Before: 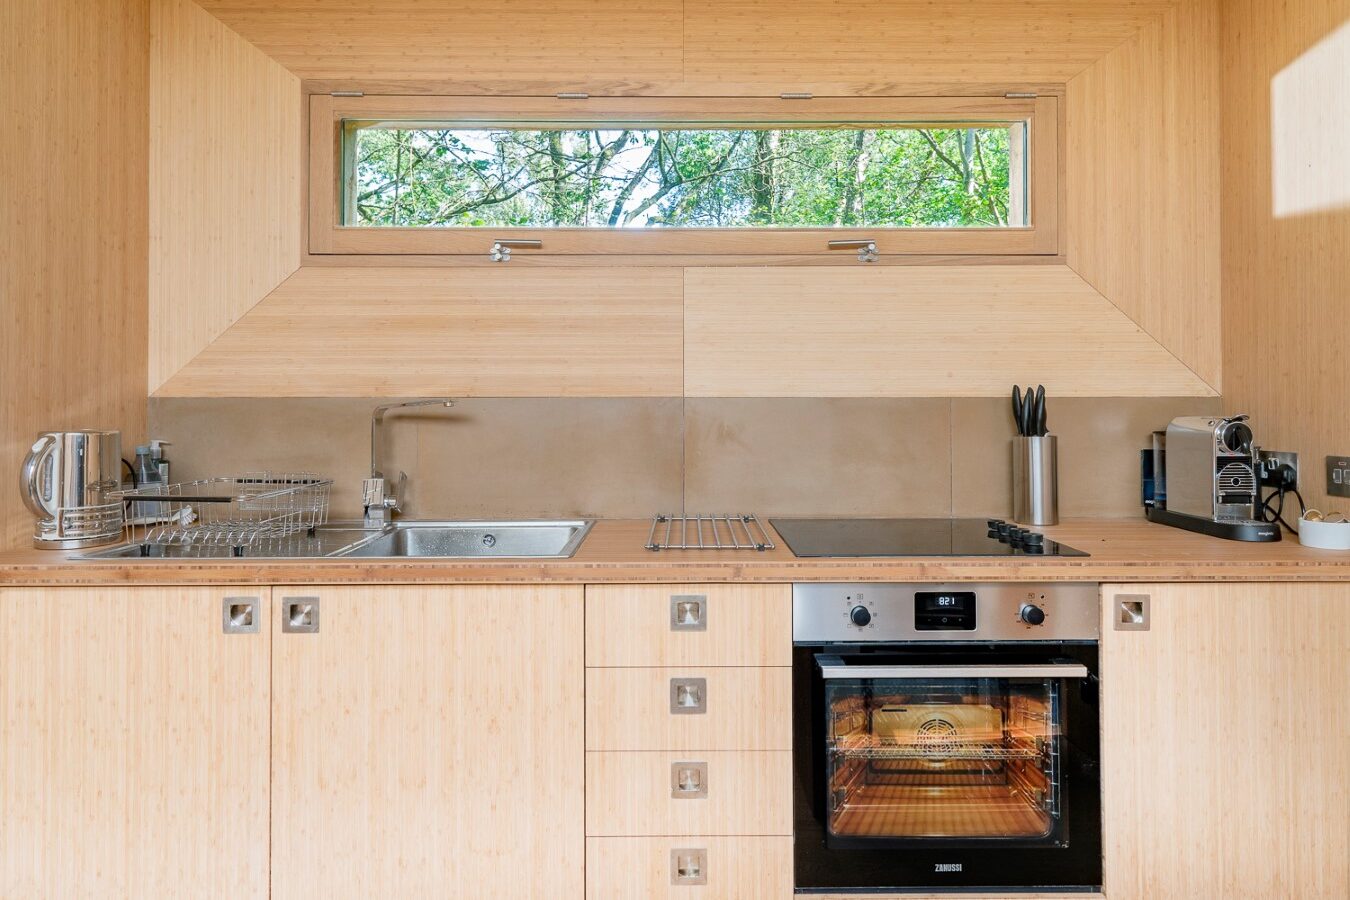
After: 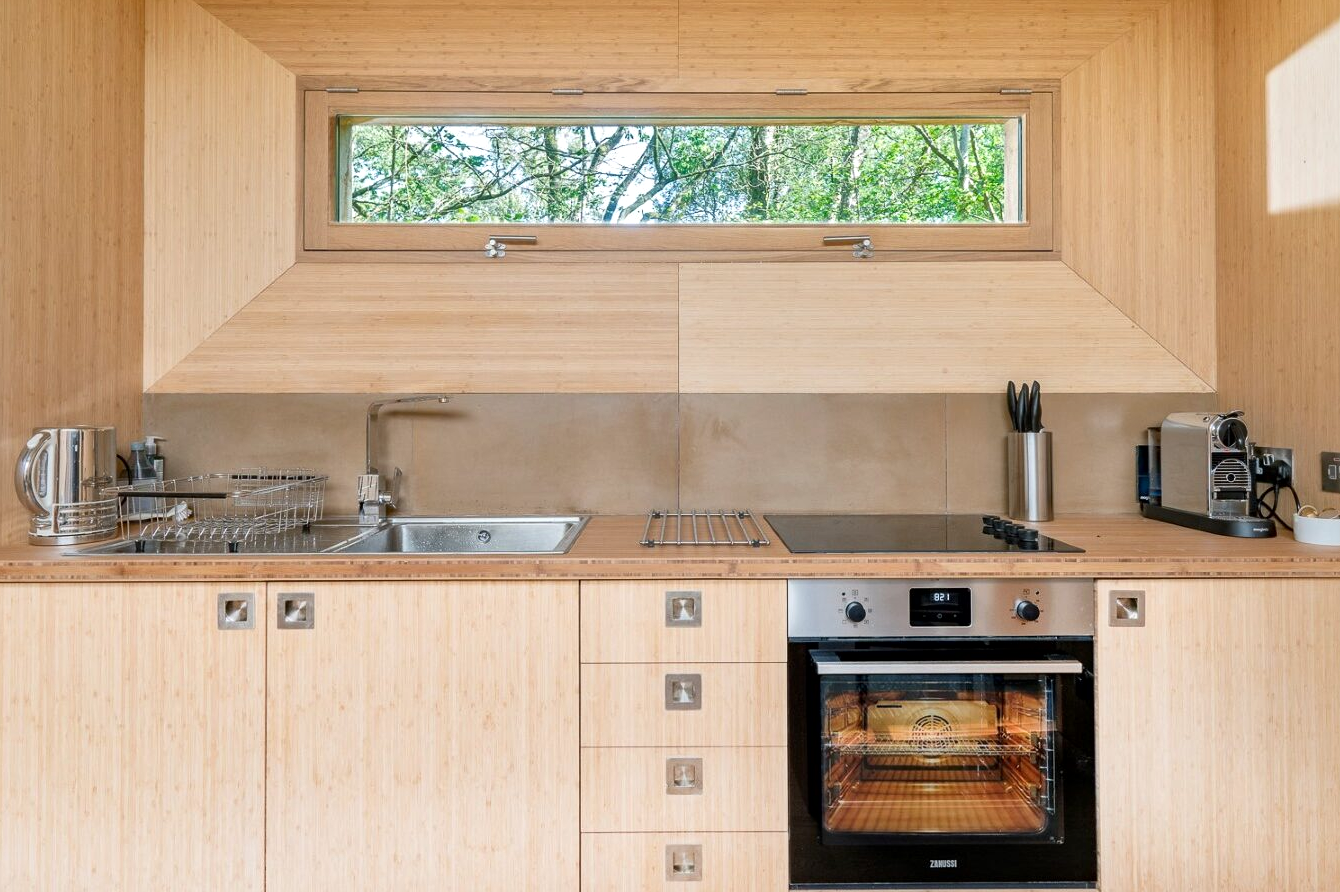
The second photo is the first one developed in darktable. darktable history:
crop: left 0.434%, top 0.485%, right 0.244%, bottom 0.386%
local contrast: mode bilateral grid, contrast 20, coarseness 50, detail 130%, midtone range 0.2
white balance: emerald 1
